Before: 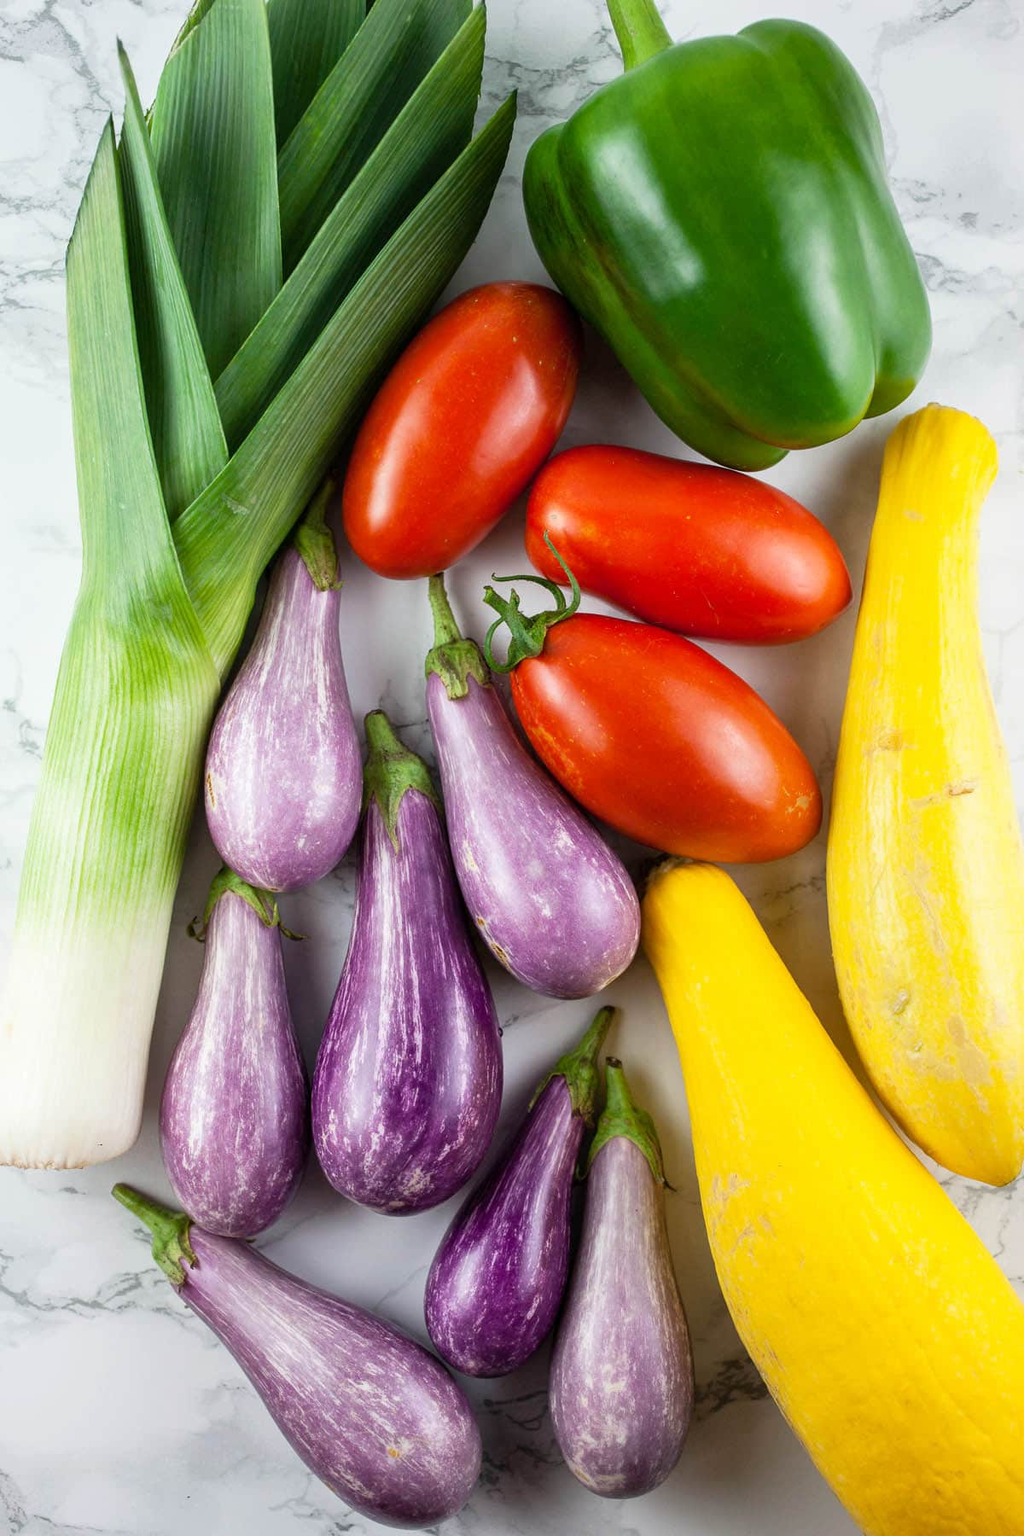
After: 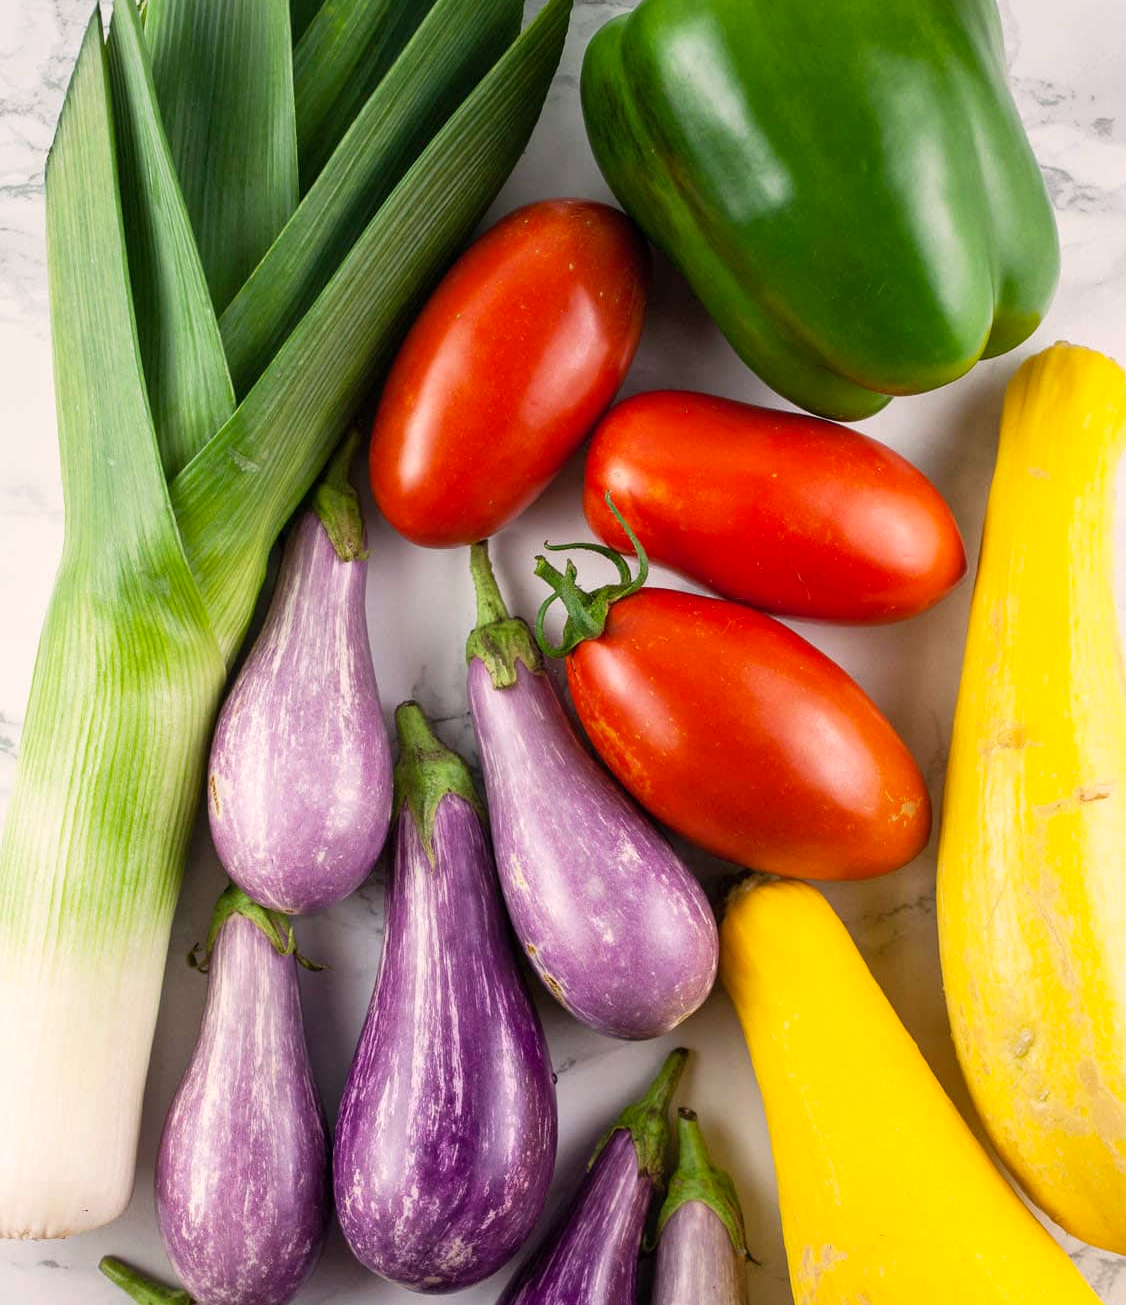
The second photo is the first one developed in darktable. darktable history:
color correction: highlights a* 5.81, highlights b* 4.84
crop: left 2.737%, top 7.287%, right 3.421%, bottom 20.179%
